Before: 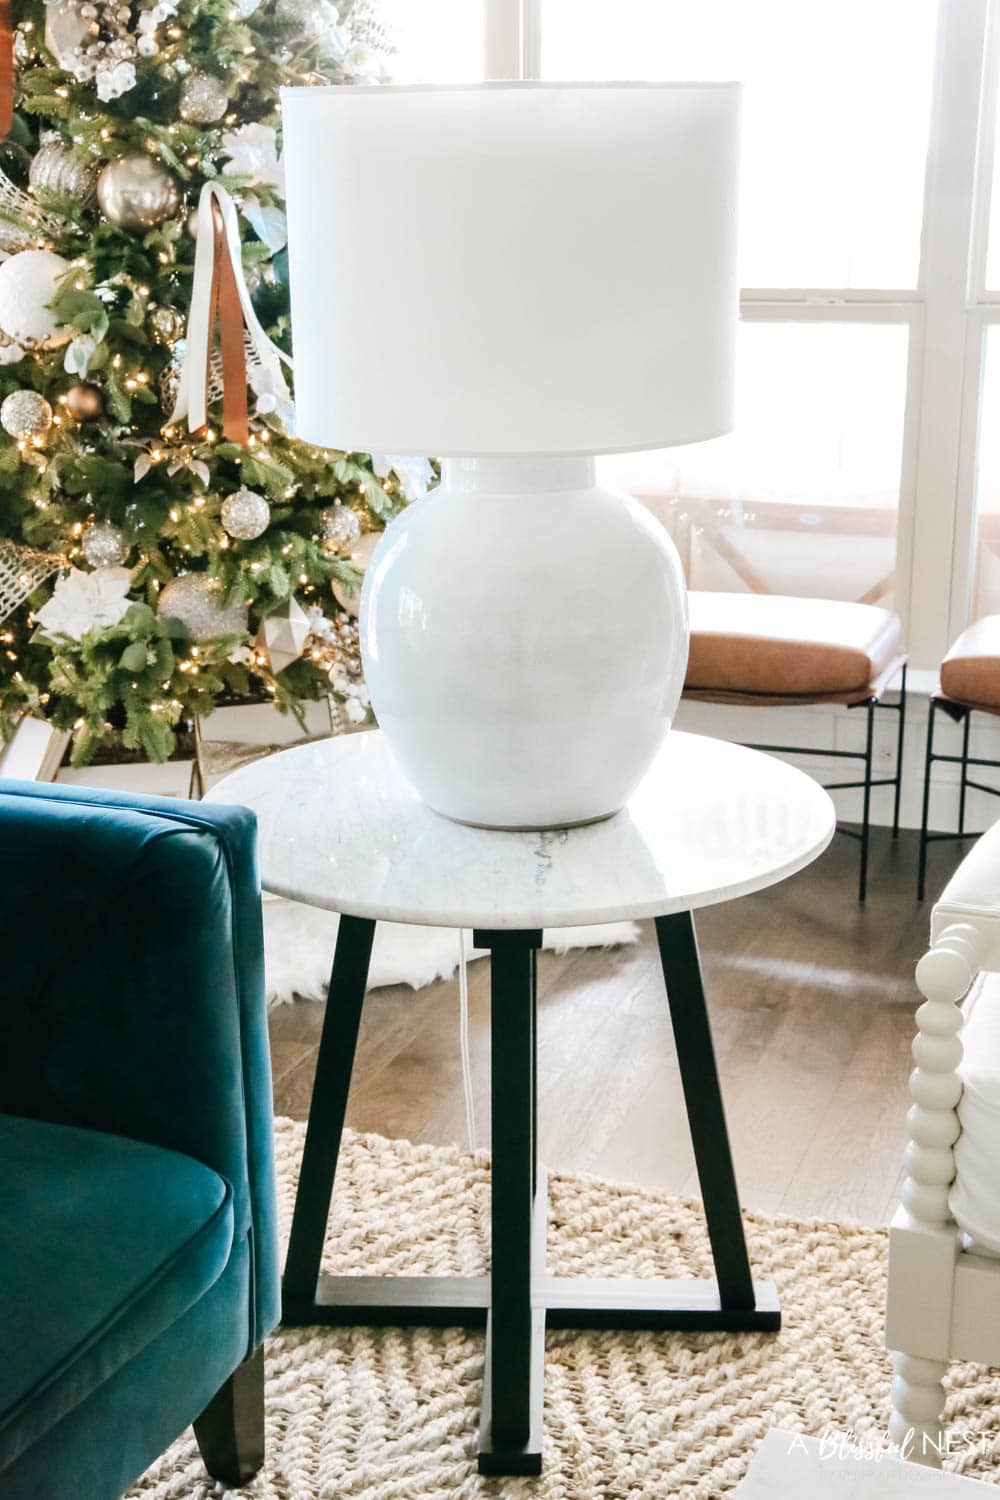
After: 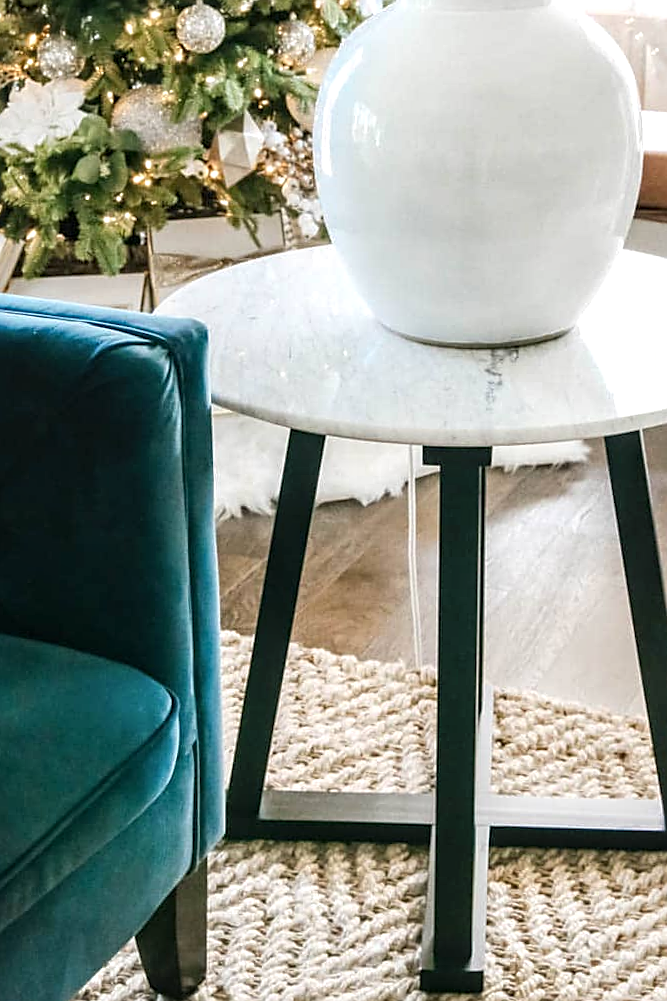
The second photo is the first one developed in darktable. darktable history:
crop and rotate: angle -0.82°, left 3.85%, top 31.828%, right 27.992%
sharpen: on, module defaults
local contrast: on, module defaults
exposure: exposure 0.127 EV, compensate highlight preservation false
